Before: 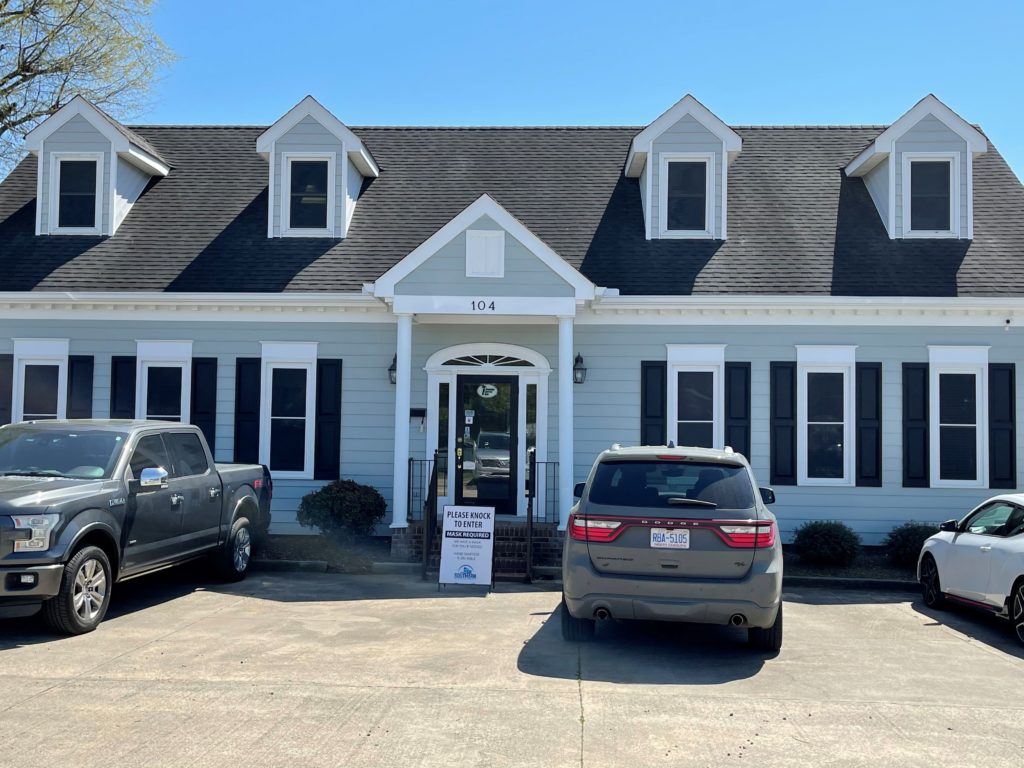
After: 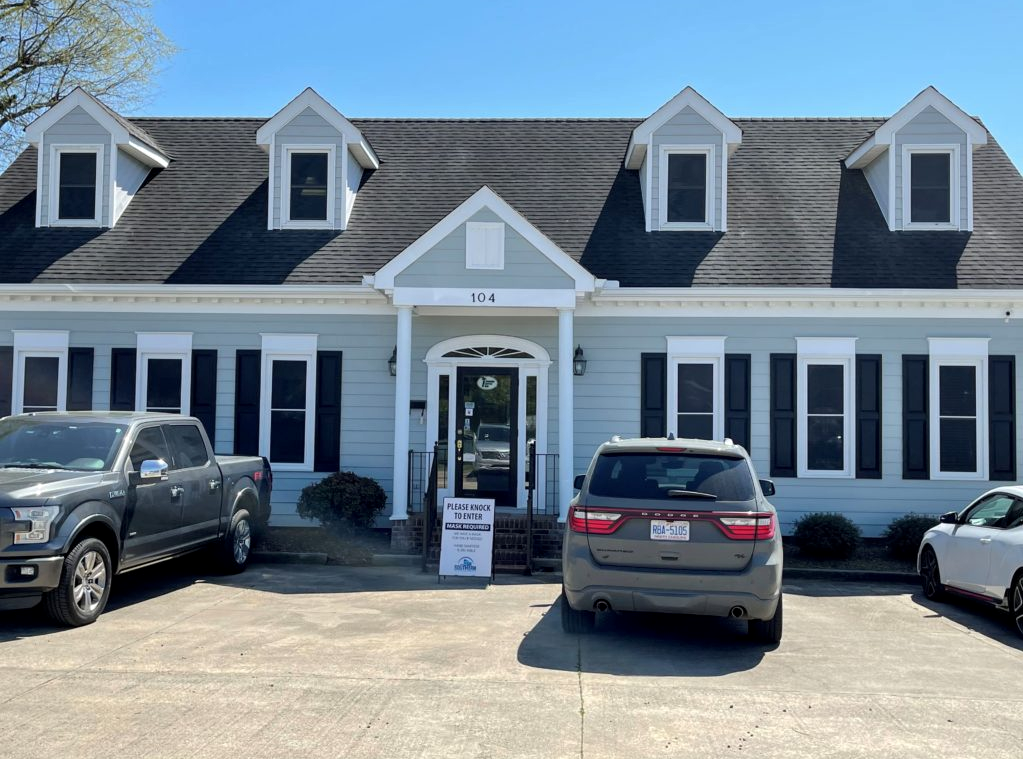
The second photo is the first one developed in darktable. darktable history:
crop: top 1.049%, right 0.001%
local contrast: highlights 100%, shadows 100%, detail 120%, midtone range 0.2
